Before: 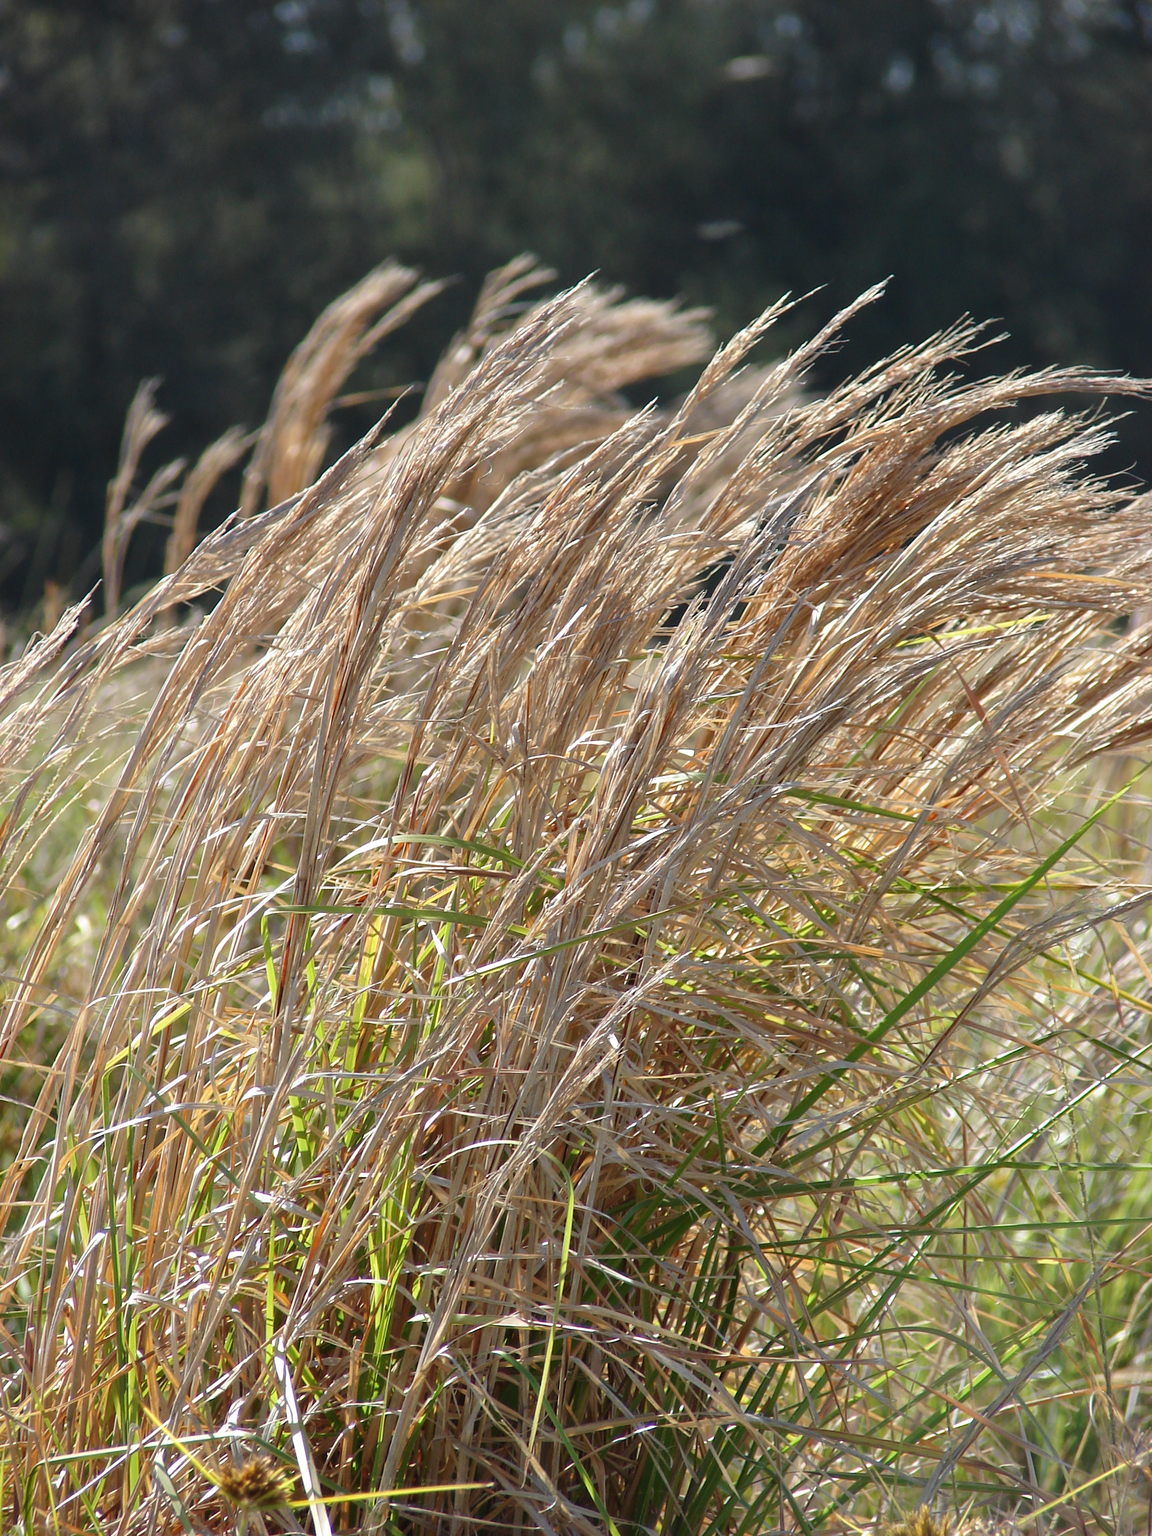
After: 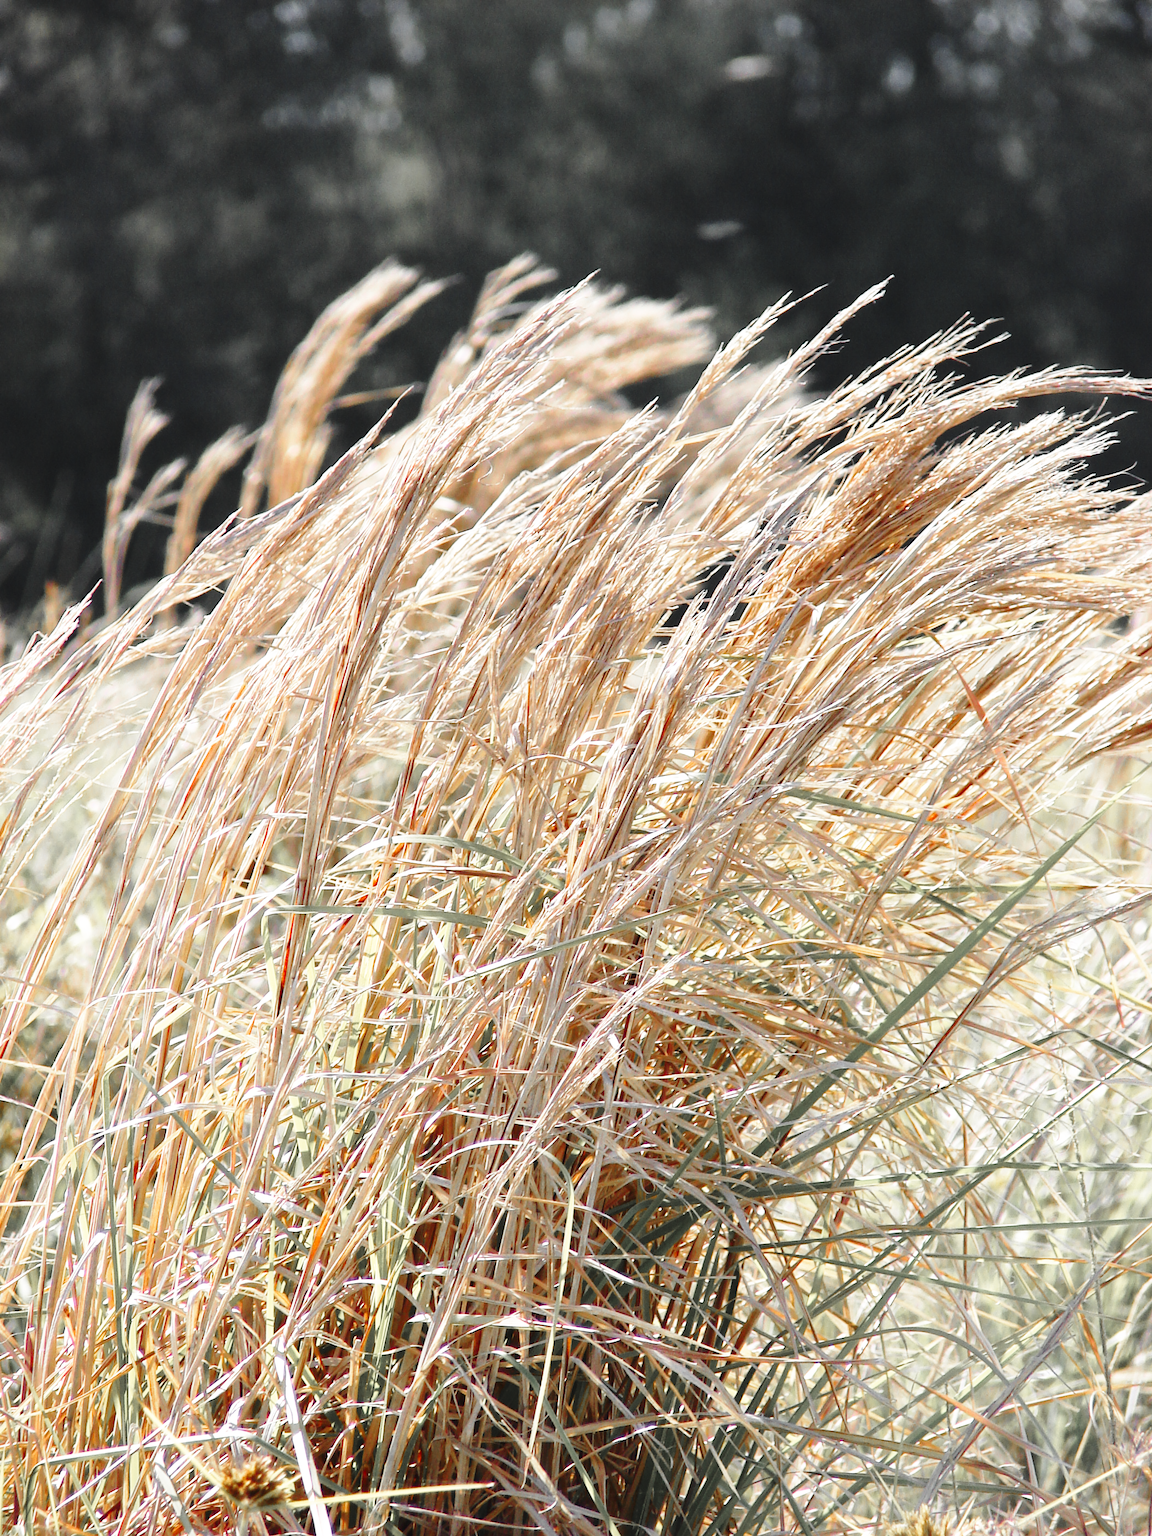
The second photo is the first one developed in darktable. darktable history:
color zones: curves: ch1 [(0, 0.638) (0.193, 0.442) (0.286, 0.15) (0.429, 0.14) (0.571, 0.142) (0.714, 0.154) (0.857, 0.175) (1, 0.638)]
base curve: curves: ch0 [(0, 0) (0.026, 0.03) (0.109, 0.232) (0.351, 0.748) (0.669, 0.968) (1, 1)], preserve colors none
